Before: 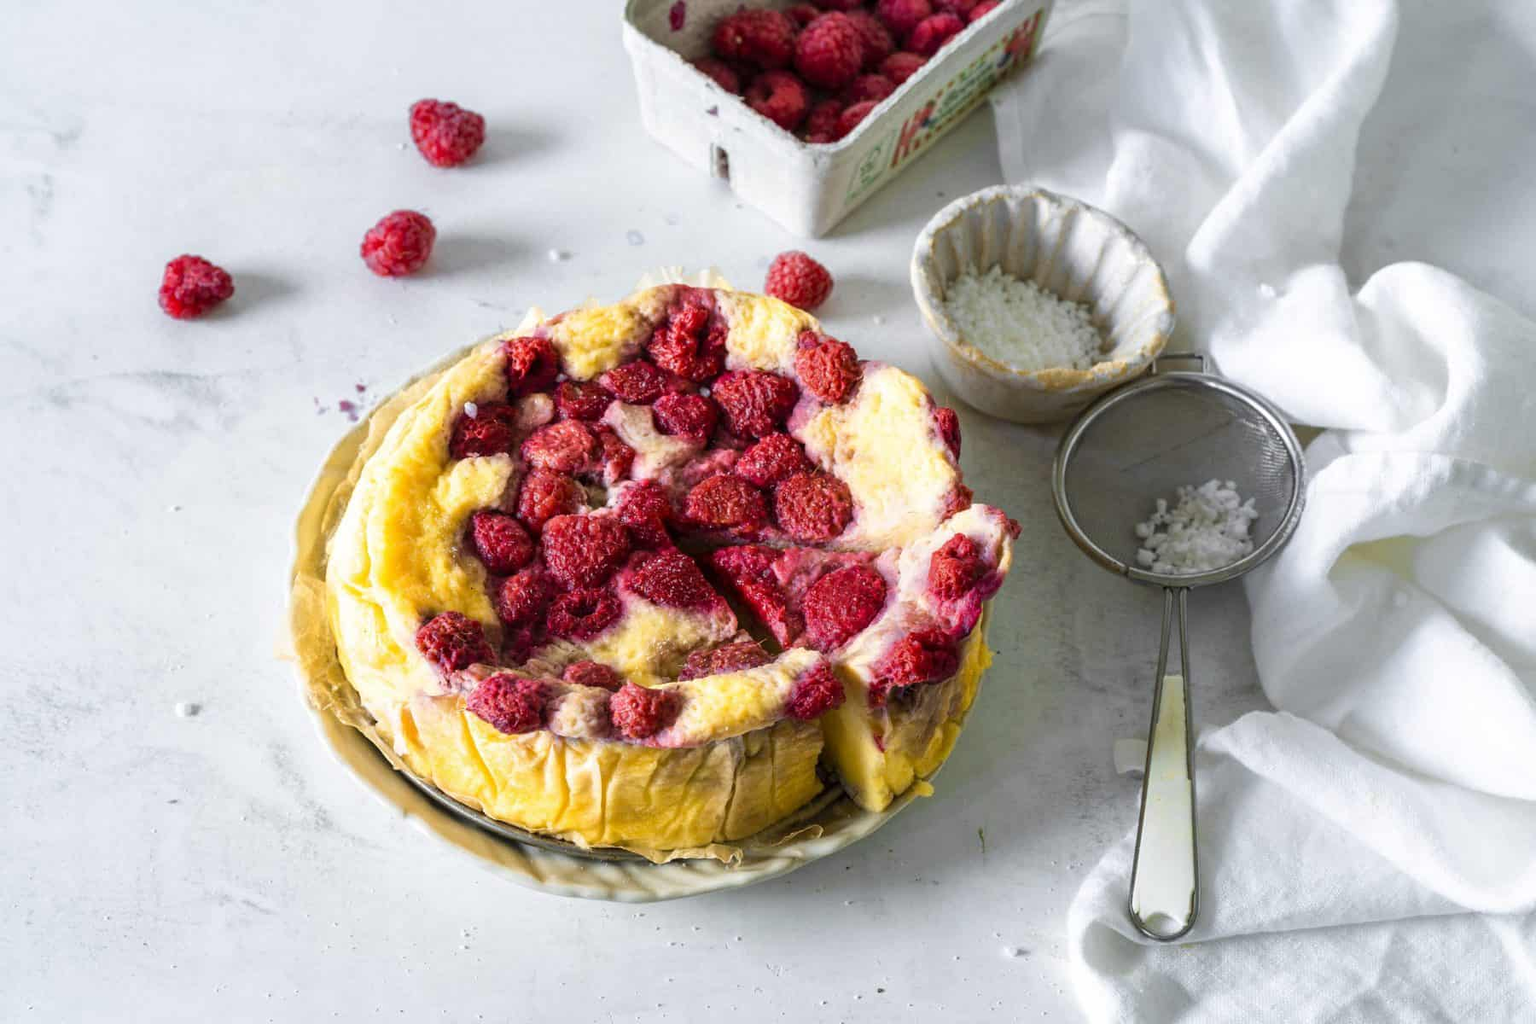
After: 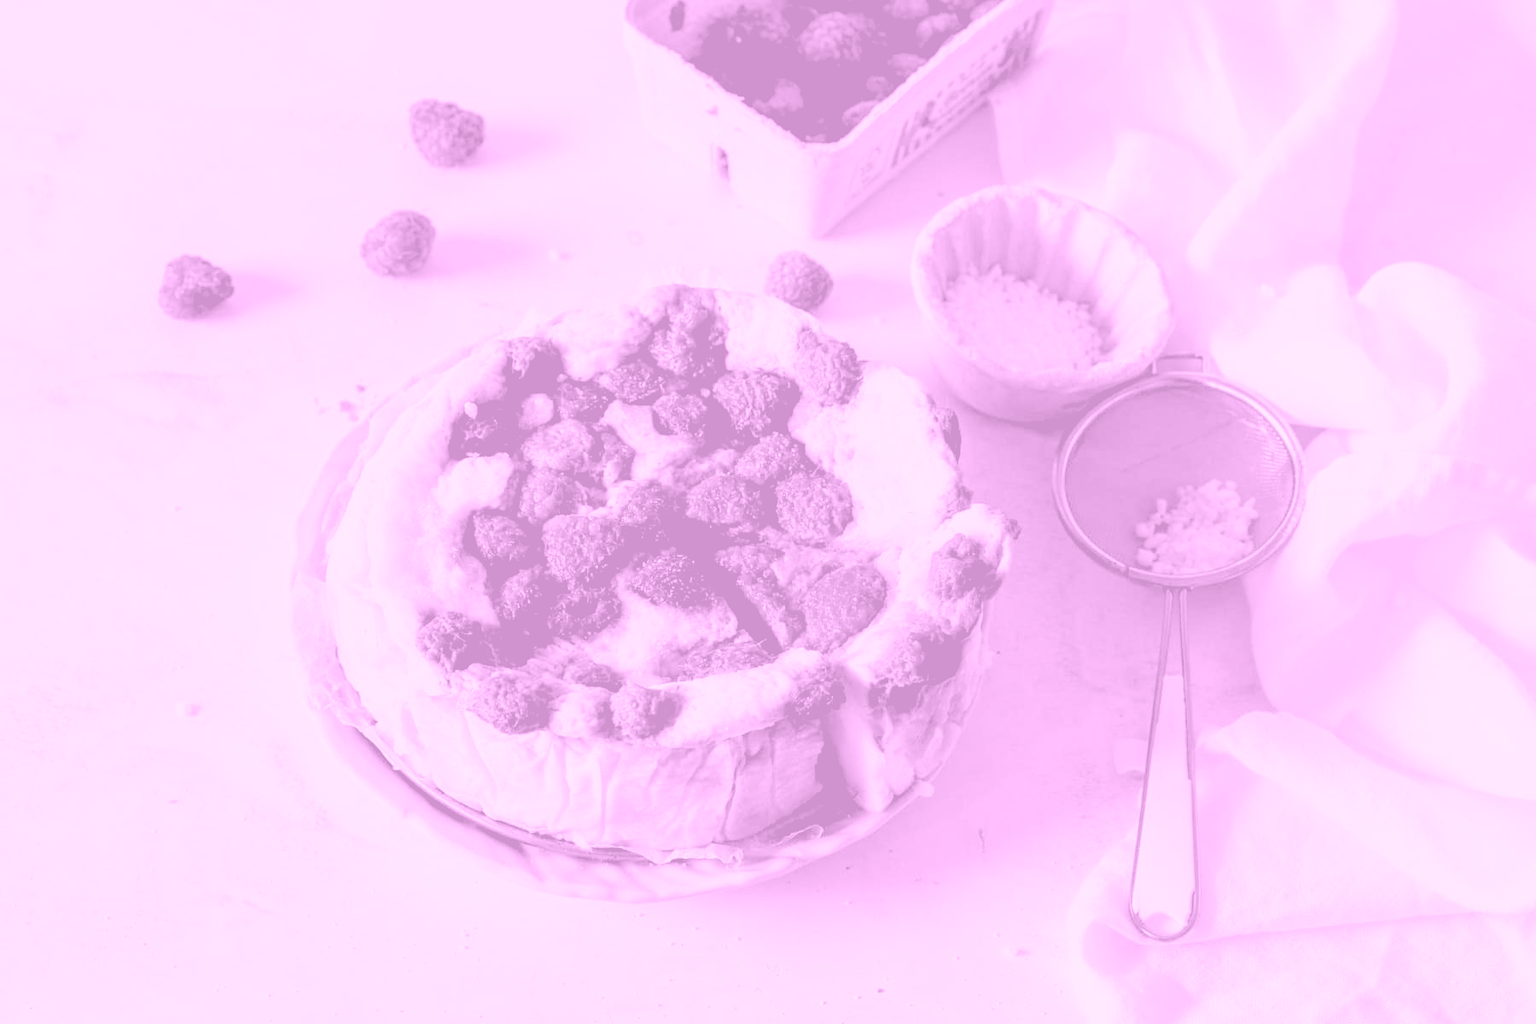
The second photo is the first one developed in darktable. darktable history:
rgb levels: levels [[0.034, 0.472, 0.904], [0, 0.5, 1], [0, 0.5, 1]]
colorize: hue 331.2°, saturation 75%, source mix 30.28%, lightness 70.52%, version 1
